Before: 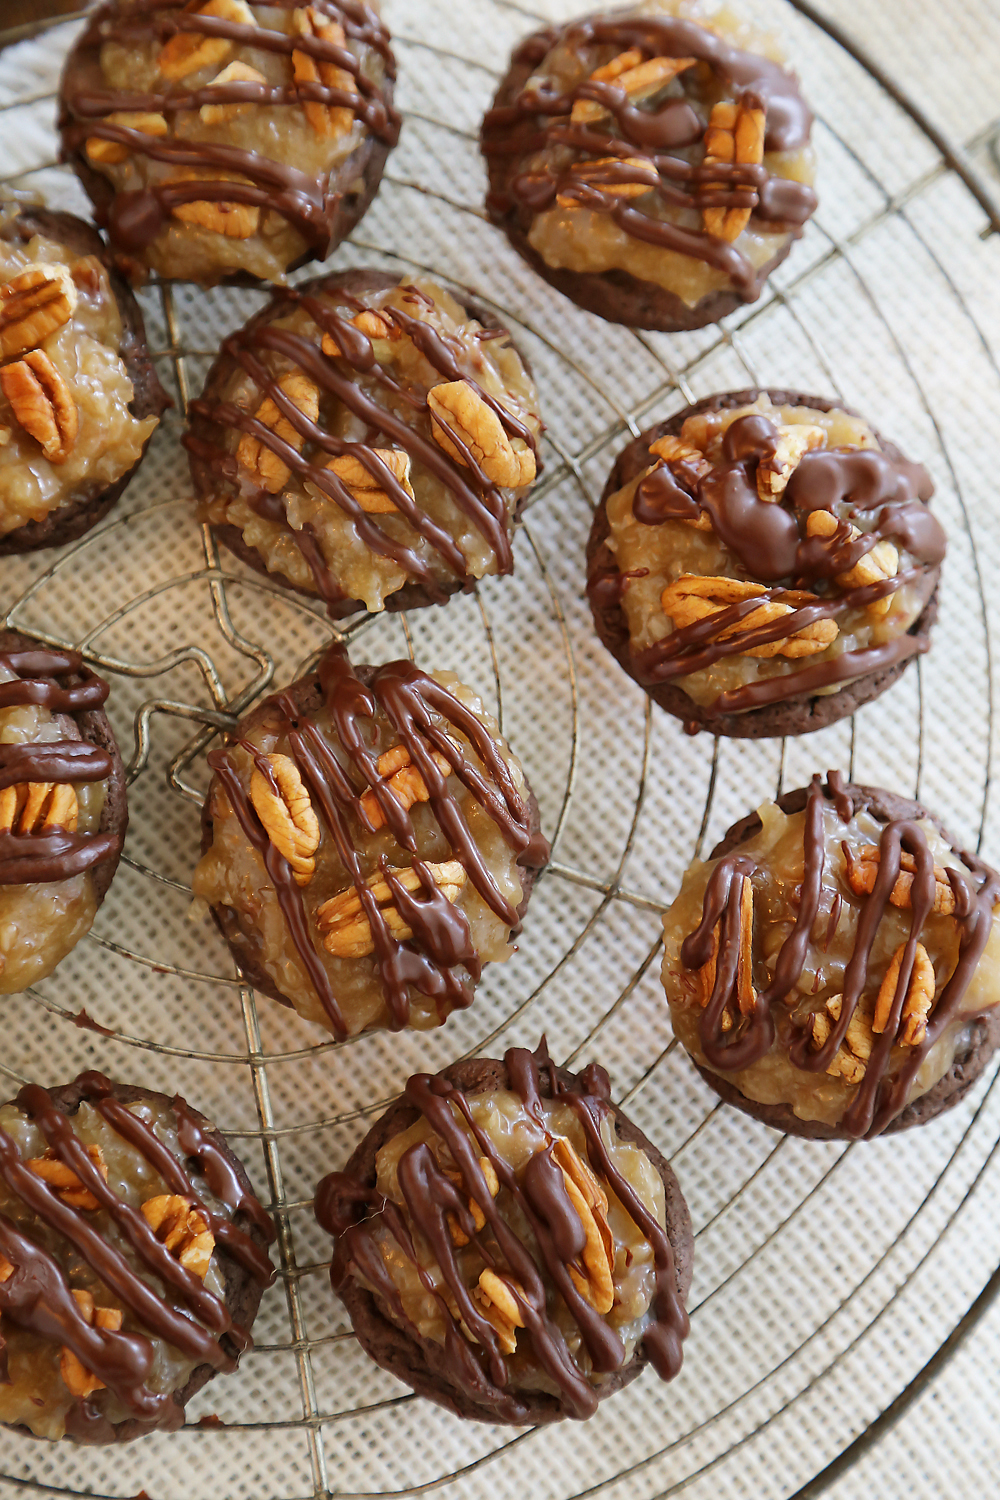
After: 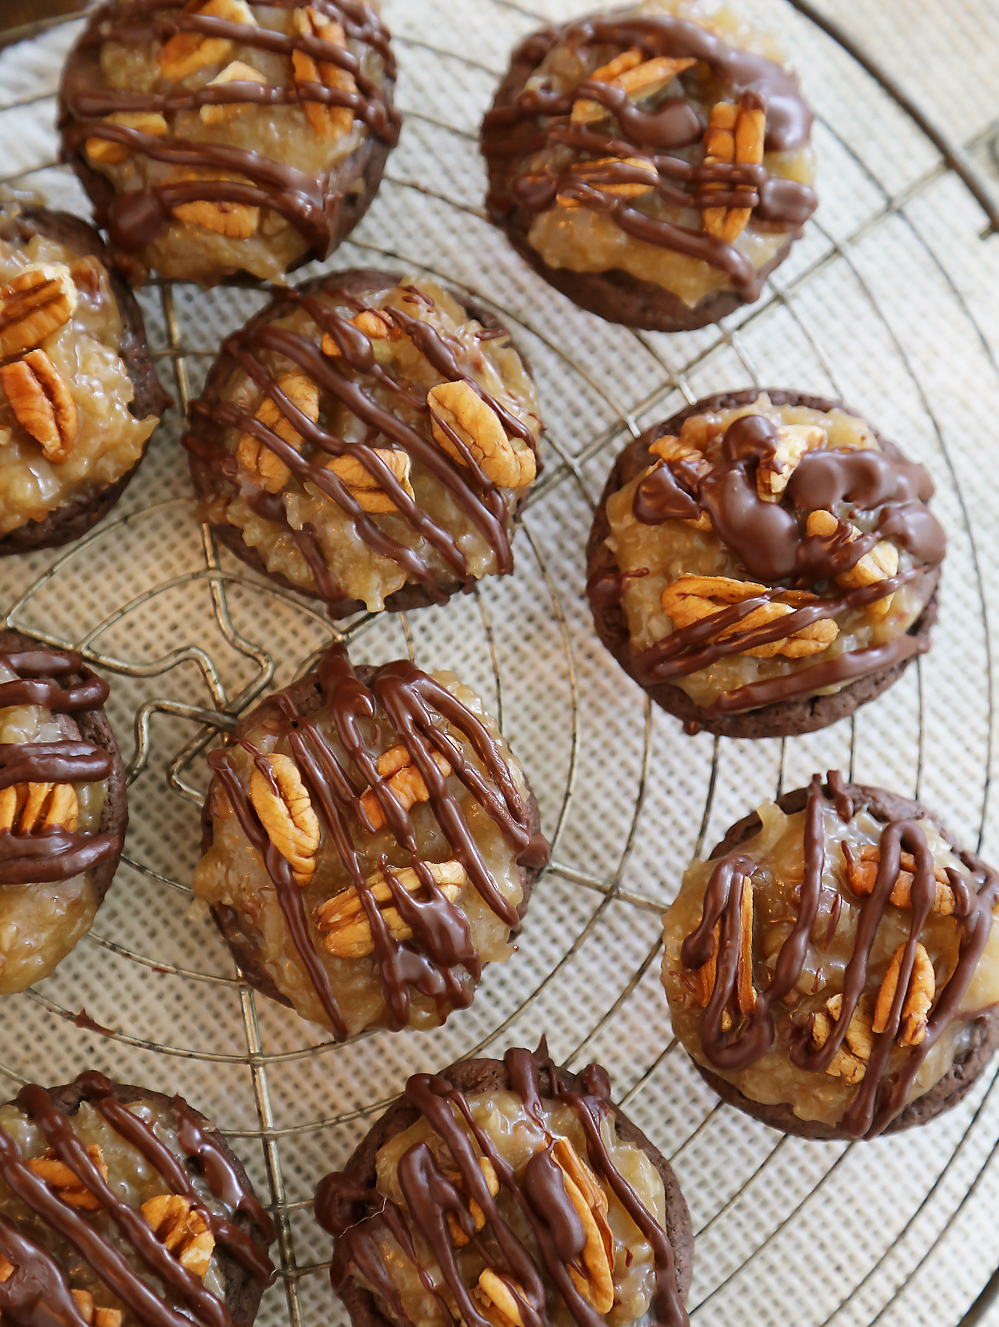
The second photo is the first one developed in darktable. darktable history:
crop and rotate: top 0%, bottom 11.515%
